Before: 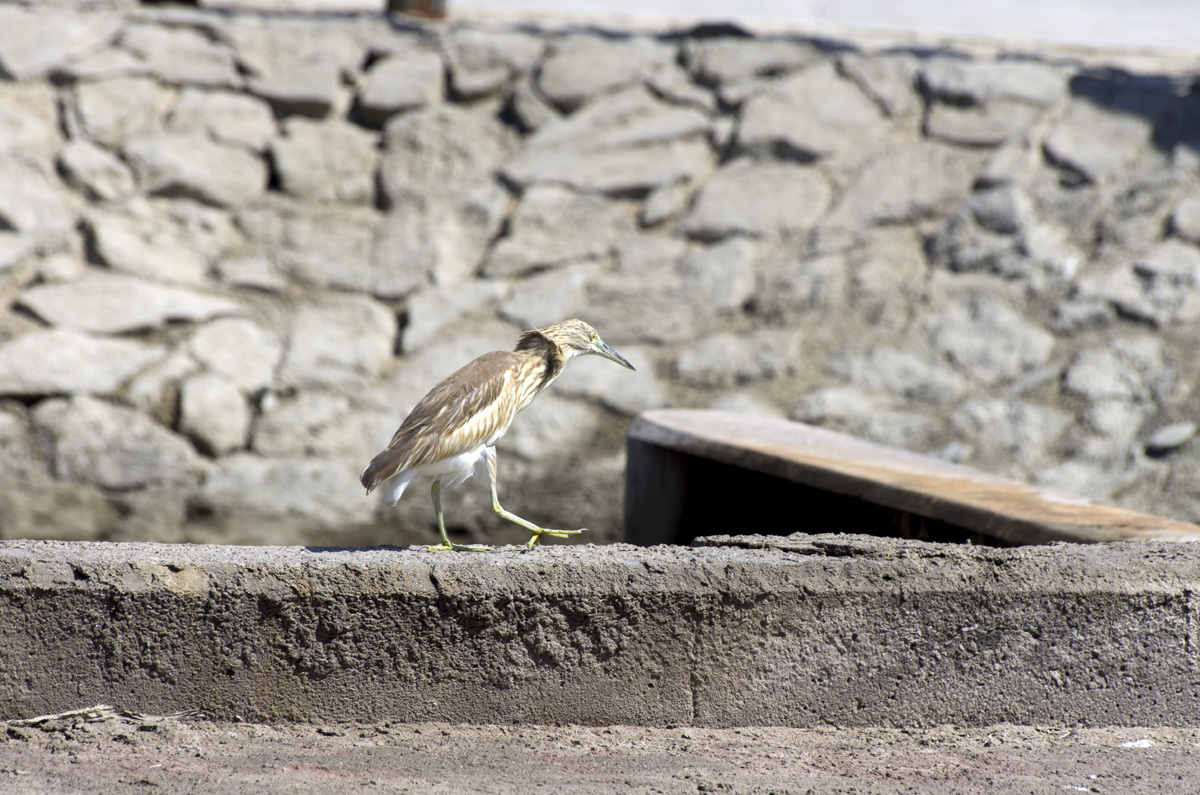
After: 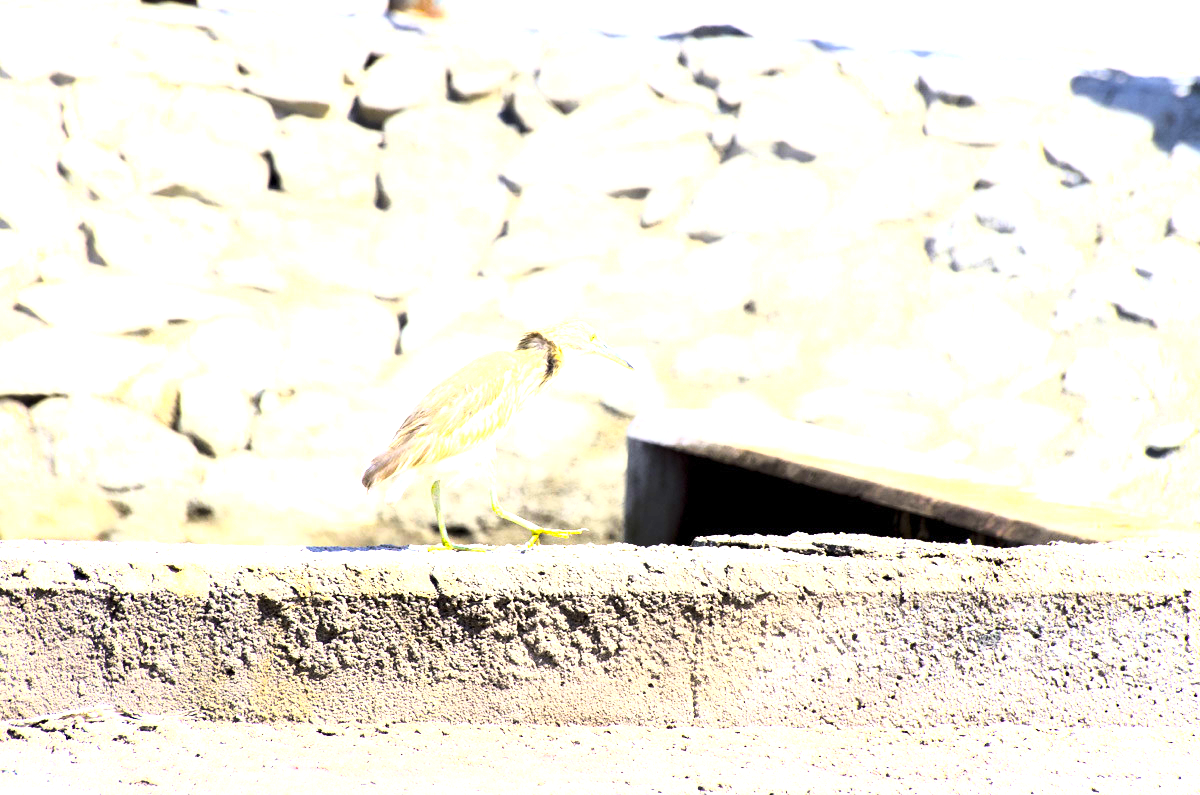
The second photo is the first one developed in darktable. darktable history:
base curve: curves: ch0 [(0, 0) (0.032, 0.037) (0.105, 0.228) (0.435, 0.76) (0.856, 0.983) (1, 1)]
color balance rgb: perceptual saturation grading › global saturation 25%, perceptual brilliance grading › global brilliance 35%, perceptual brilliance grading › highlights 50%, perceptual brilliance grading › mid-tones 60%, perceptual brilliance grading › shadows 35%, global vibrance 20%
